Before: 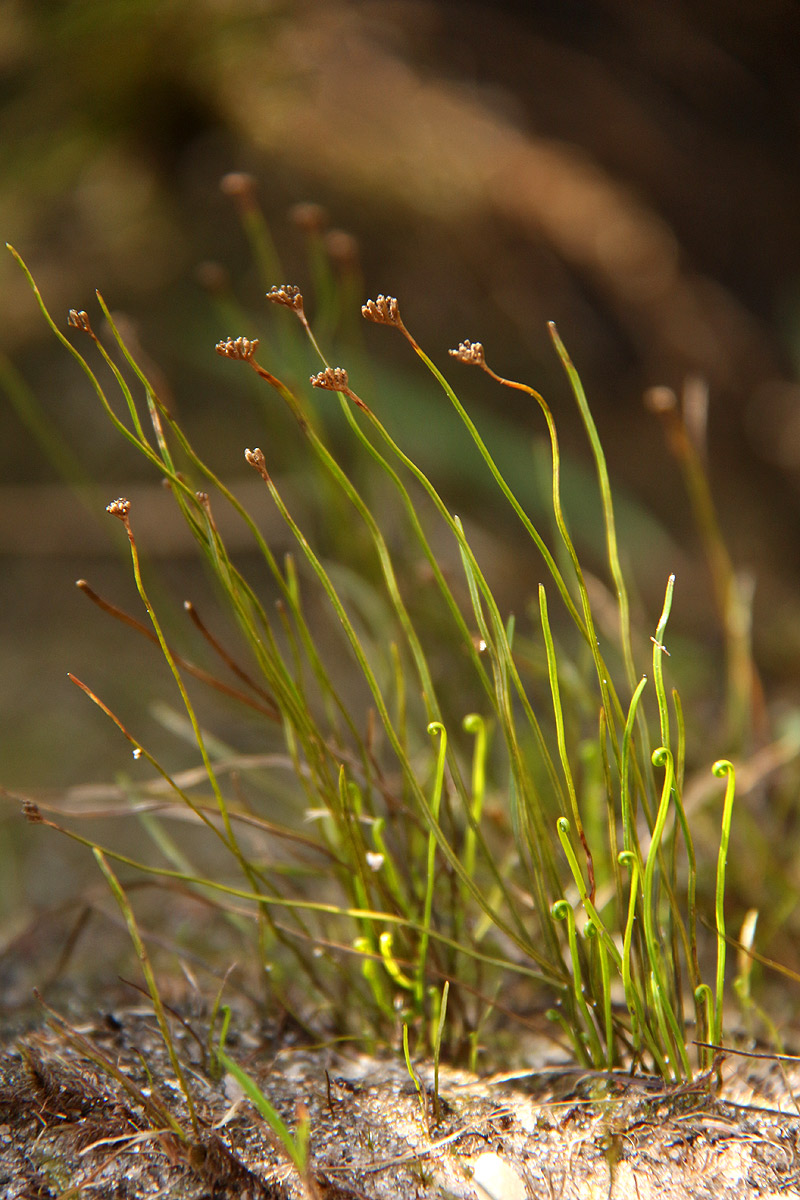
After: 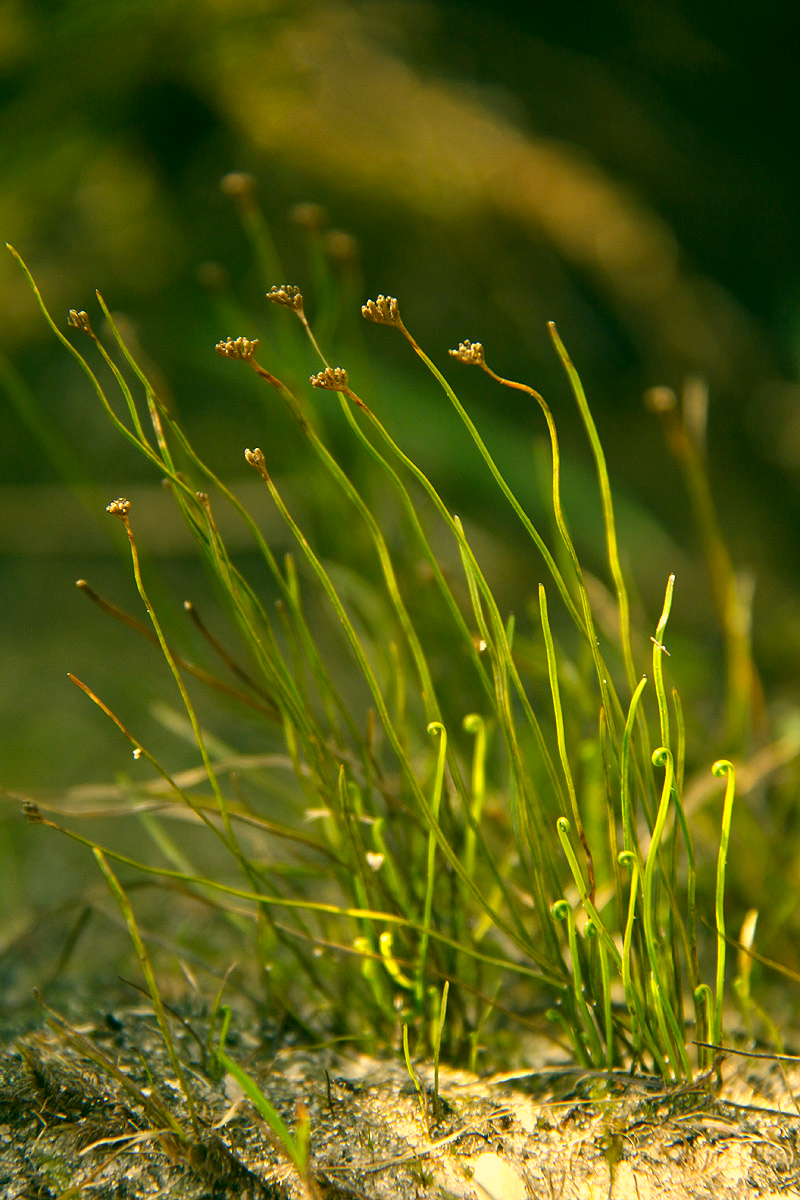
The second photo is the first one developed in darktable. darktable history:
contrast brightness saturation: contrast 0.052
color correction: highlights a* 5.62, highlights b* 33.24, shadows a* -25.56, shadows b* 3.89
